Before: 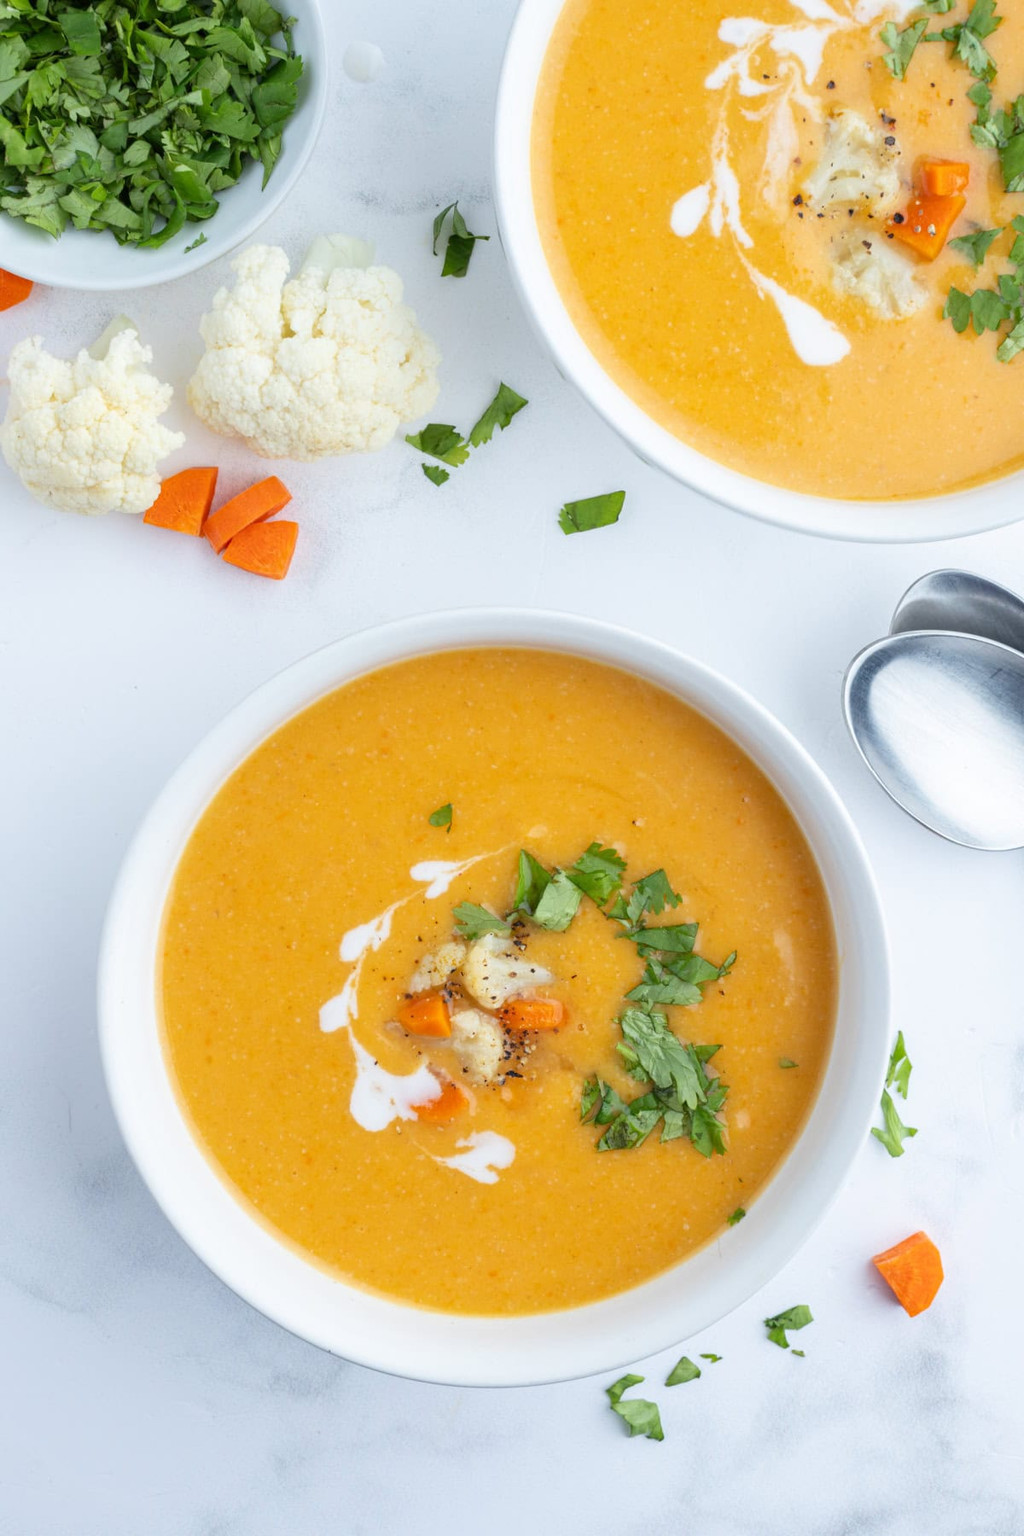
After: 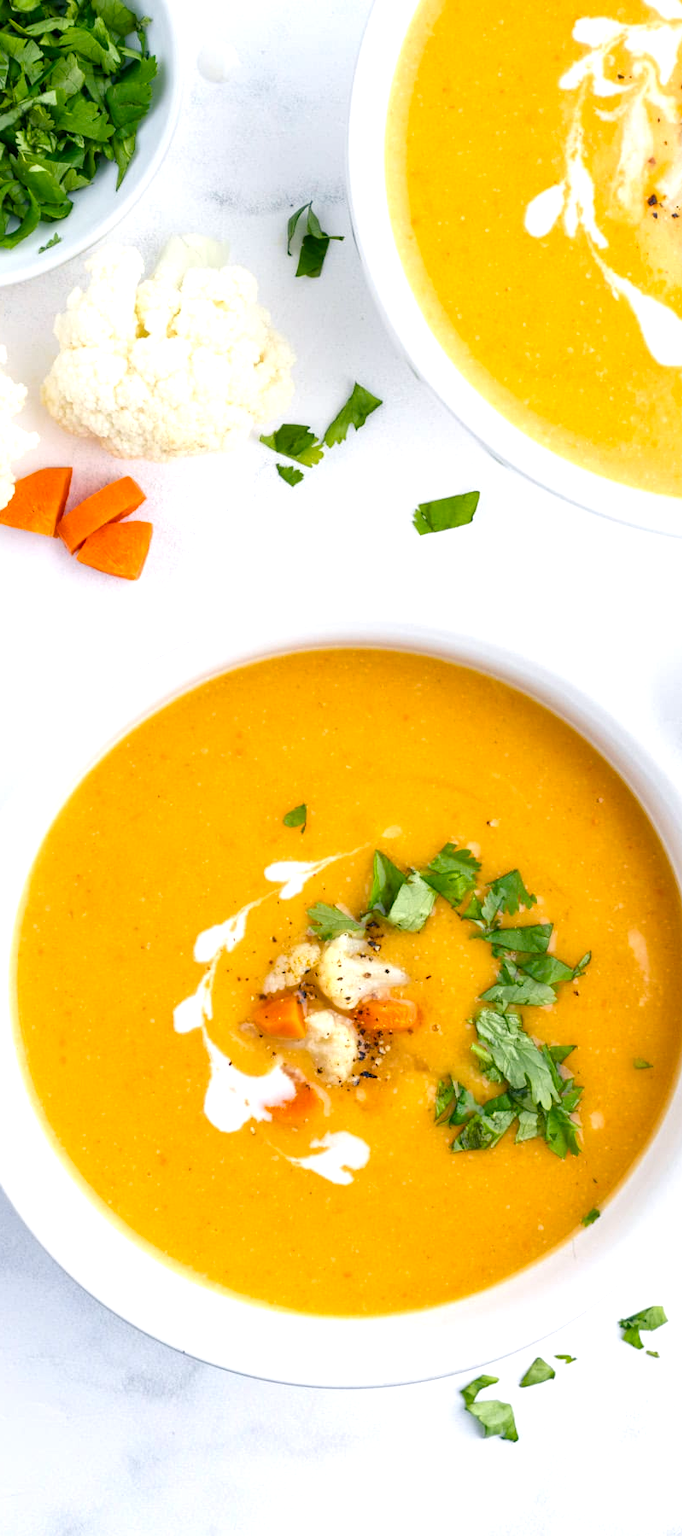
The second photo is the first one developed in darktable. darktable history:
crop and rotate: left 14.292%, right 19.041%
color balance rgb: shadows lift › chroma 4.21%, shadows lift › hue 252.22°, highlights gain › chroma 1.36%, highlights gain › hue 50.24°, perceptual saturation grading › mid-tones 6.33%, perceptual saturation grading › shadows 72.44%, perceptual brilliance grading › highlights 11.59%, contrast 5.05%
